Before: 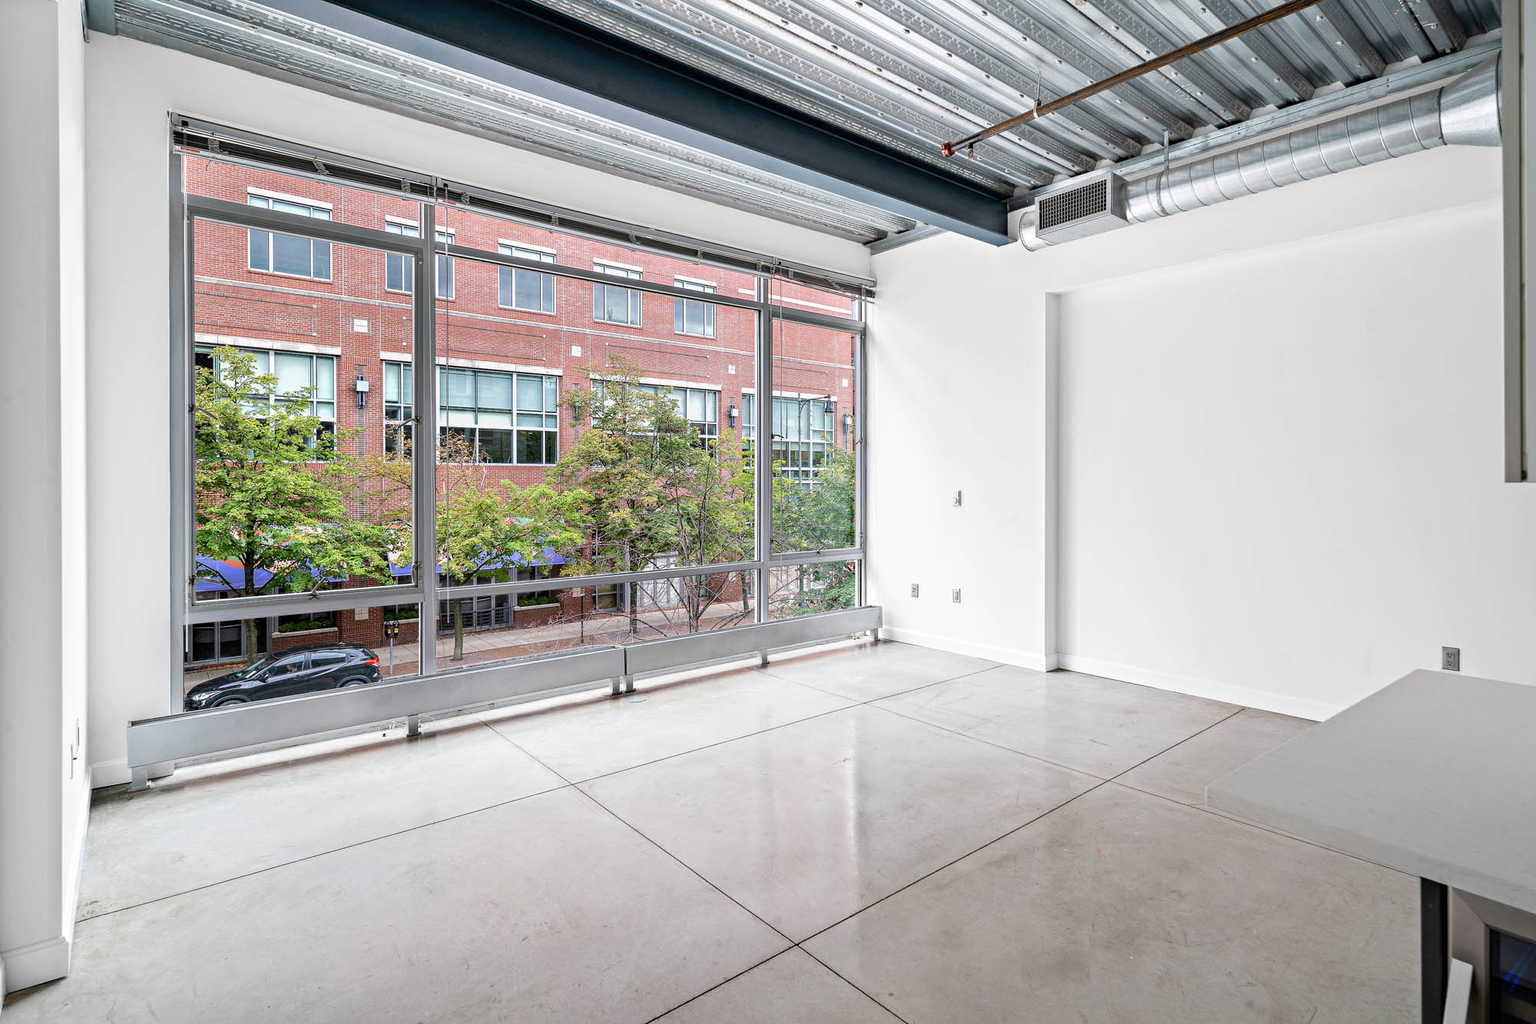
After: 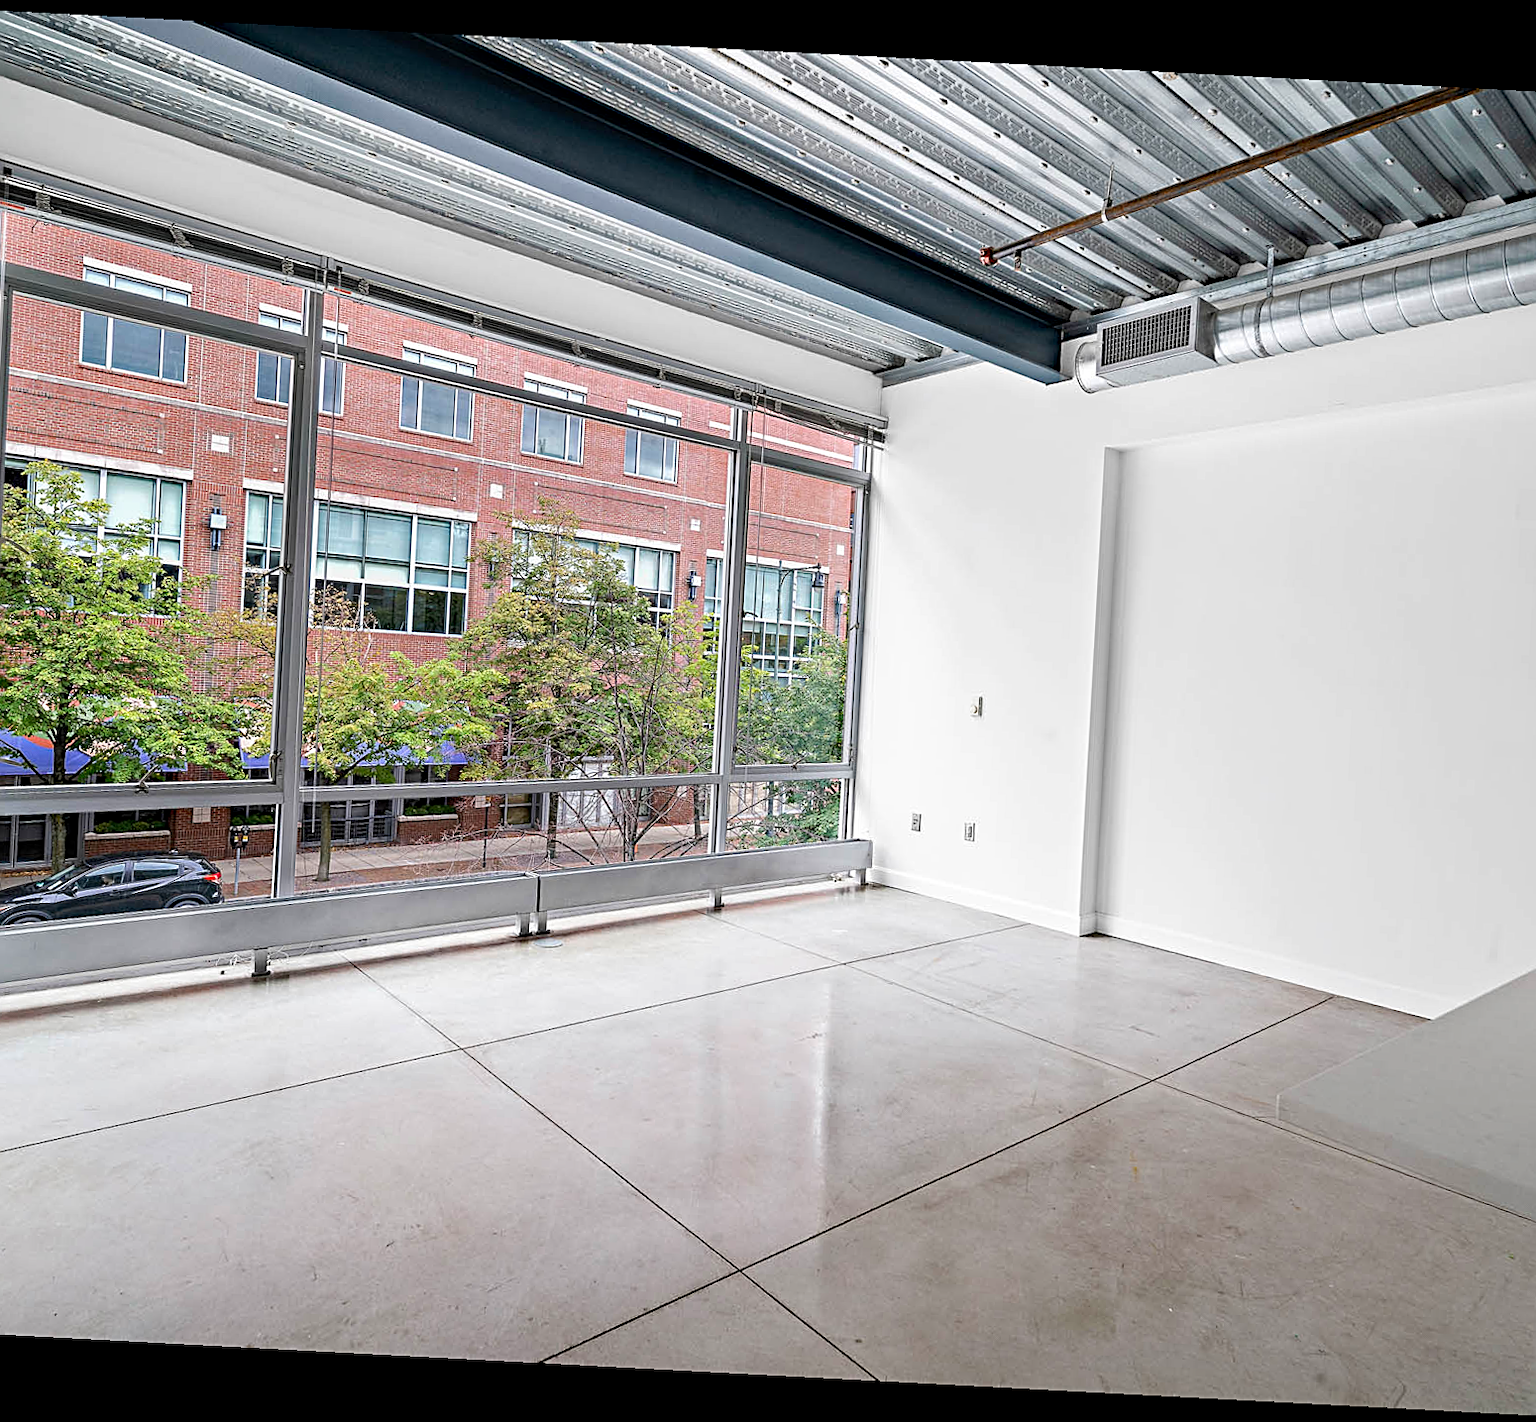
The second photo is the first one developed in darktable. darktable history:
sharpen: on, module defaults
haze removal: strength 0.283, distance 0.247, compatibility mode true, adaptive false
crop and rotate: angle -3.02°, left 14.267%, top 0.037%, right 10.728%, bottom 0.017%
